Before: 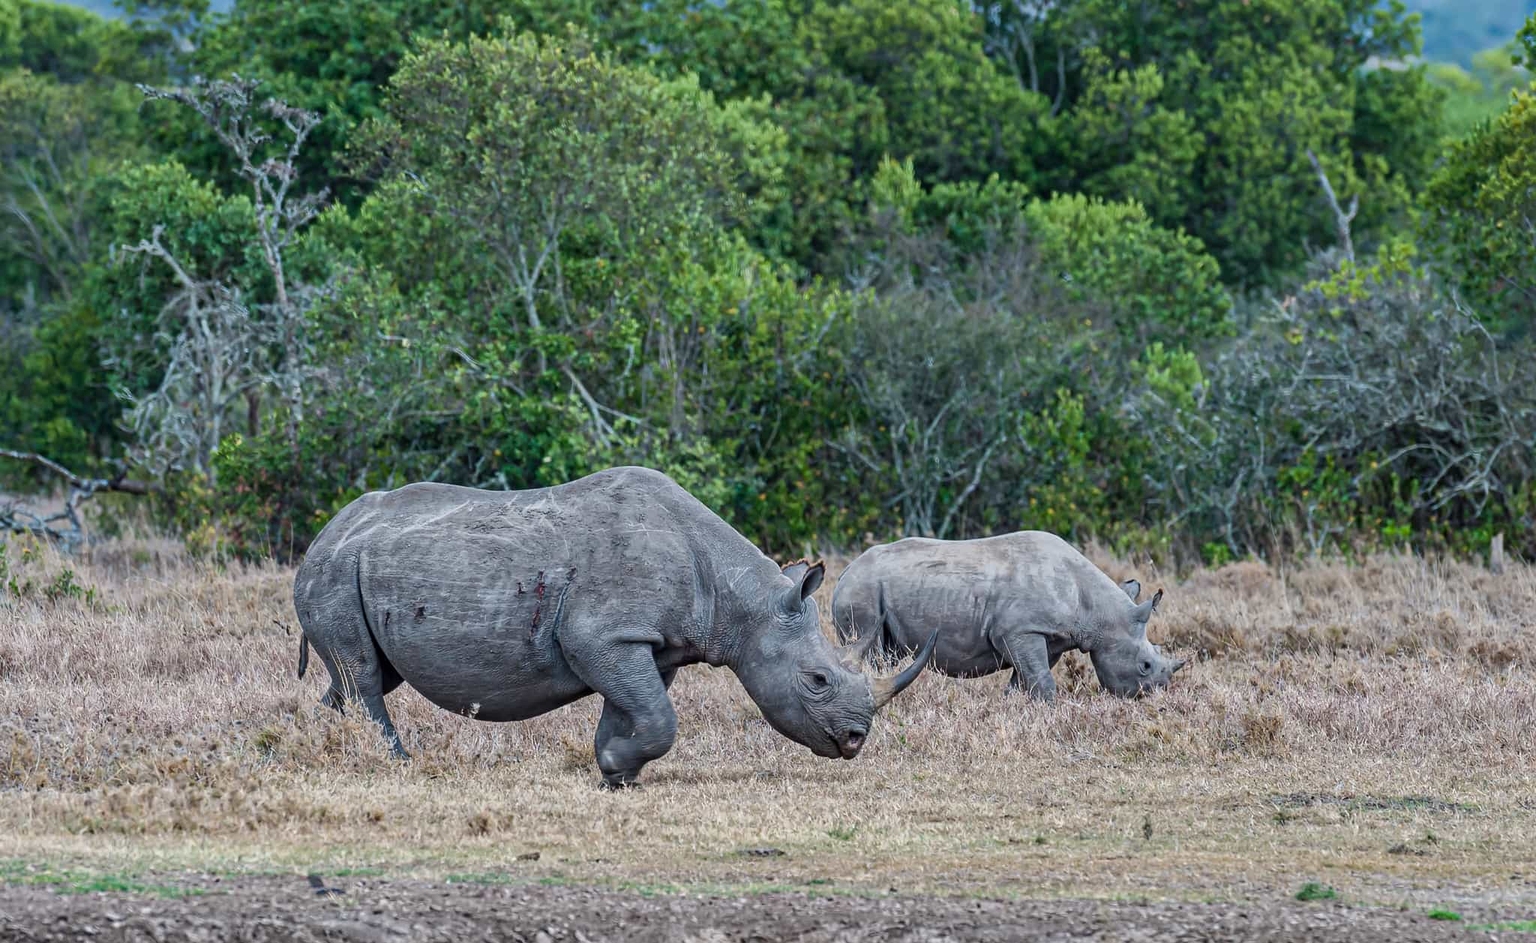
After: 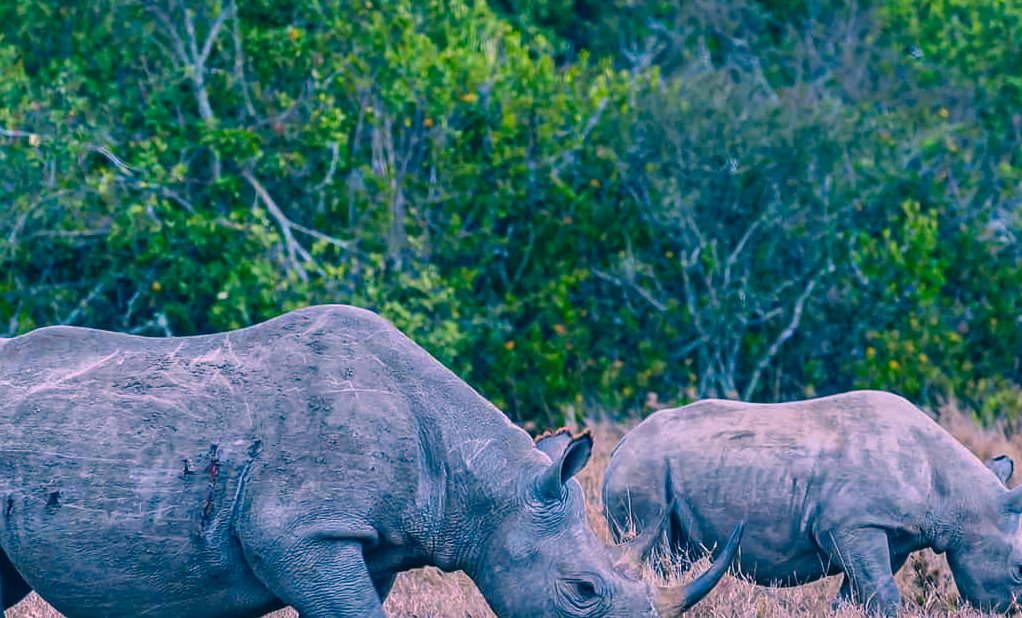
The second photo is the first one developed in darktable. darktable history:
crop: left 24.764%, top 25.295%, right 25.295%, bottom 25.523%
color correction: highlights a* 16.4, highlights b* 0.34, shadows a* -14.95, shadows b* -14.03, saturation 1.55
